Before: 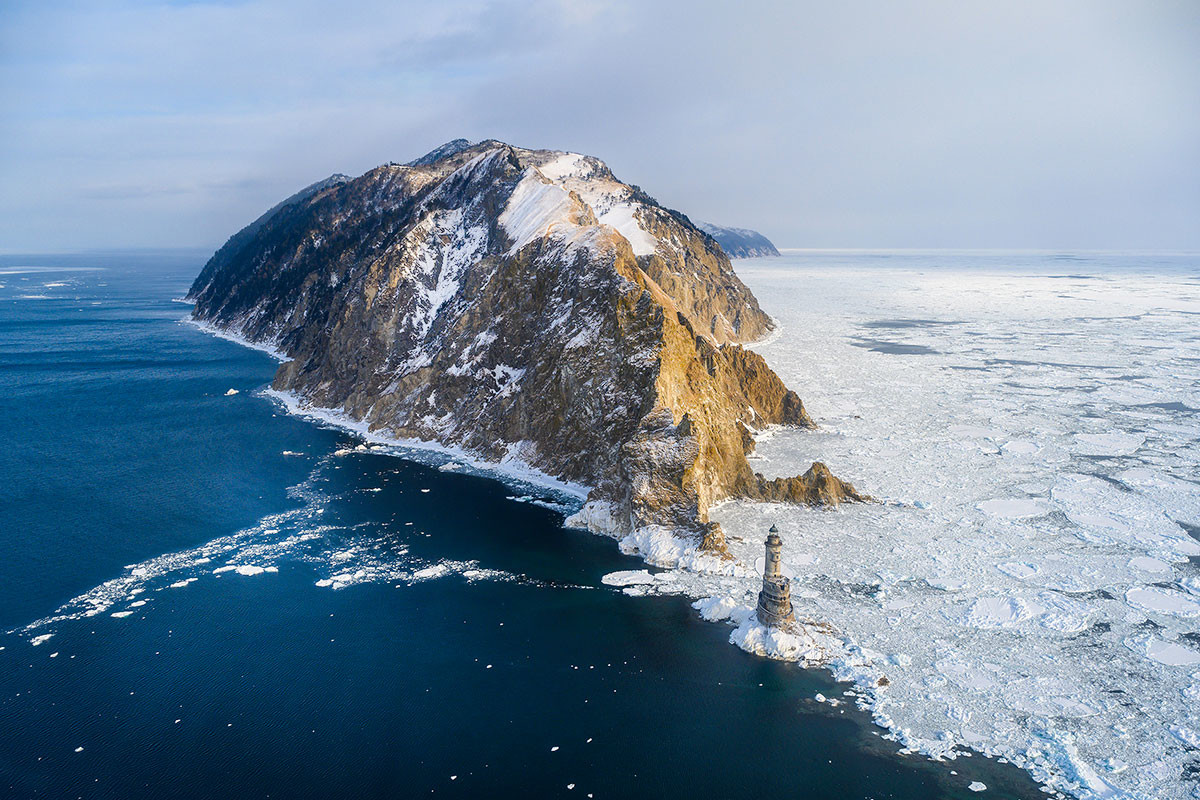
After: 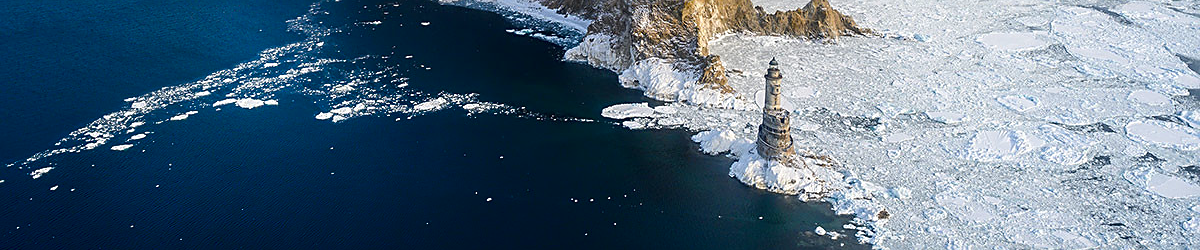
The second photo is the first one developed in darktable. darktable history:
contrast brightness saturation: saturation -0.058
sharpen: on, module defaults
crop and rotate: top 58.576%, bottom 10.109%
shadows and highlights: shadows -69.79, highlights 33.94, soften with gaussian
